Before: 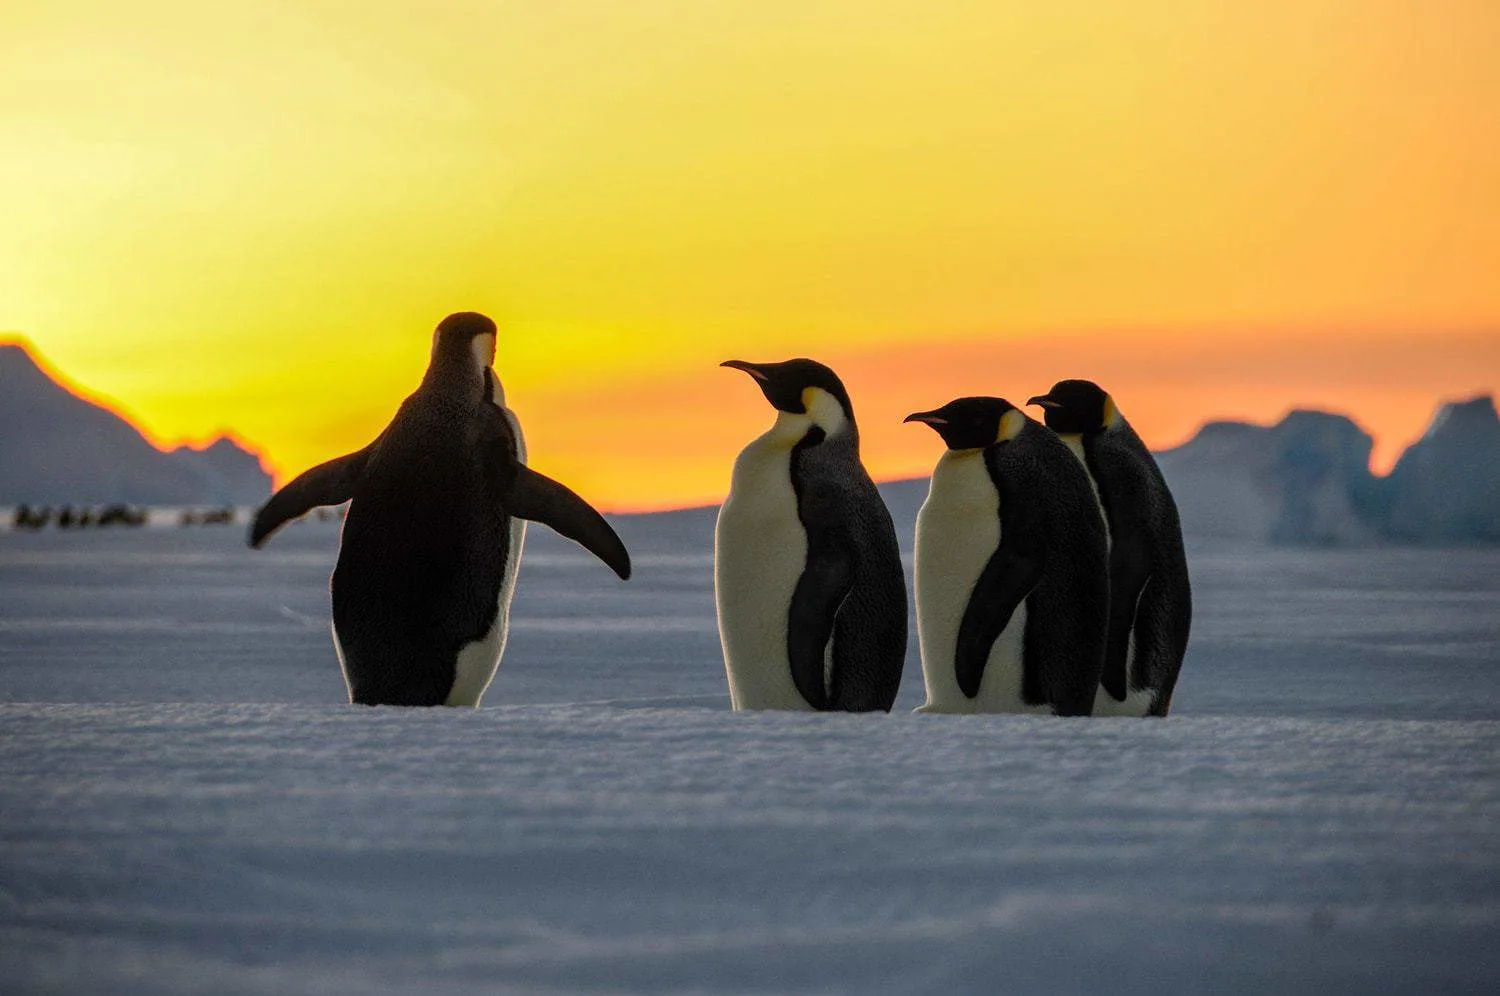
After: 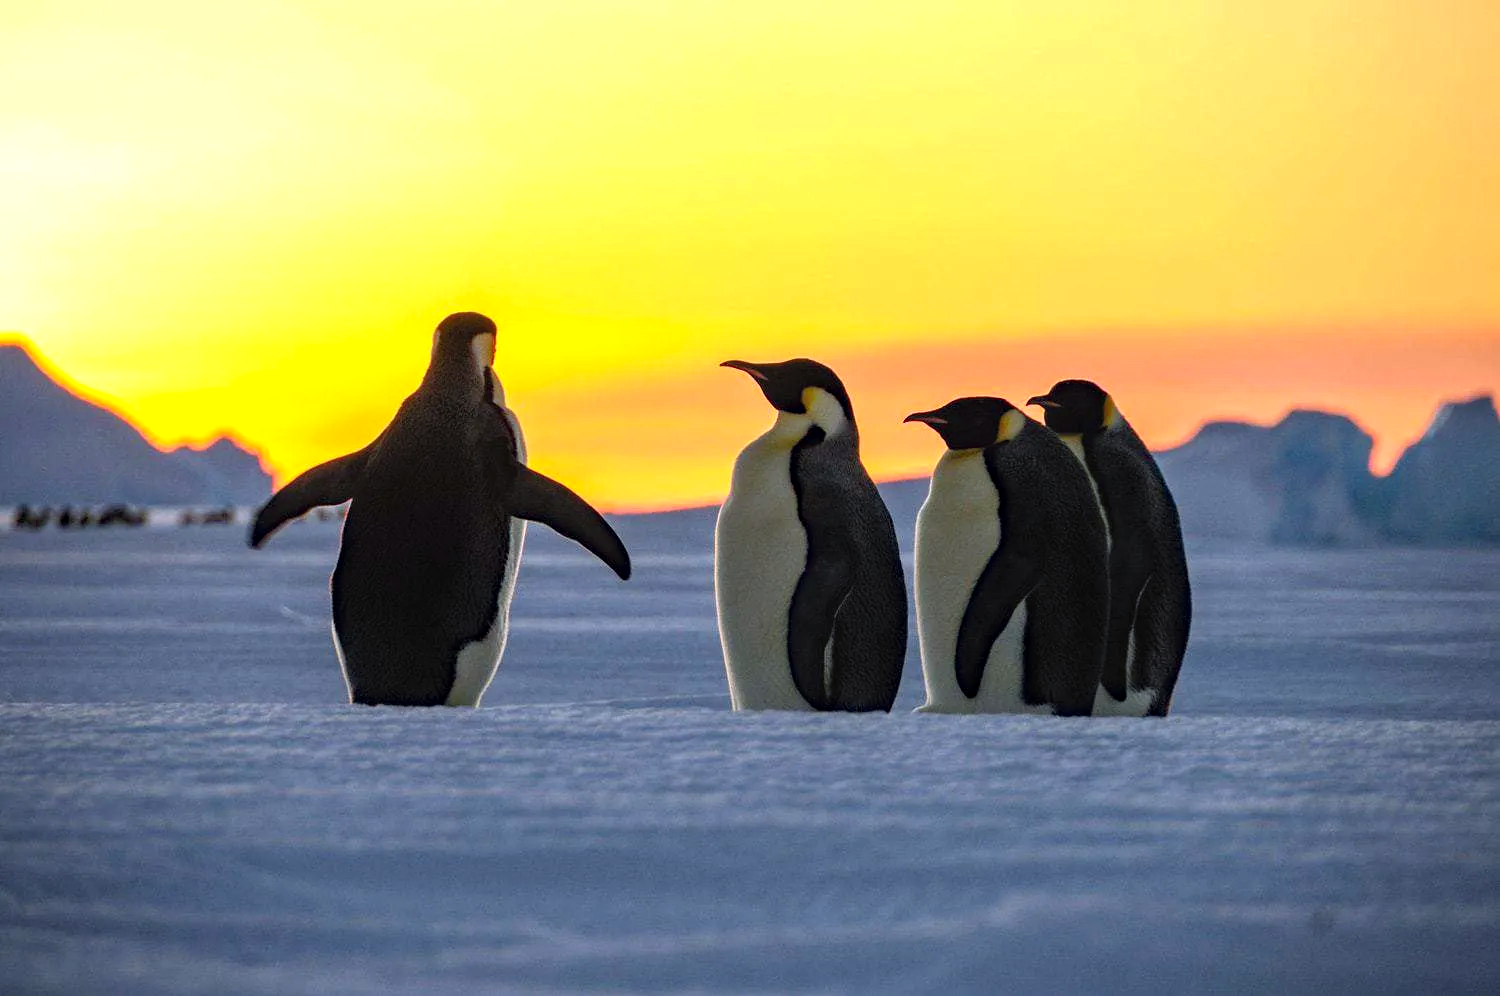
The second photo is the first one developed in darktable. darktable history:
haze removal: compatibility mode true, adaptive false
tone equalizer: on, module defaults
exposure: black level correction -0.002, exposure 0.54 EV, compensate highlight preservation false
white balance: red 0.954, blue 1.079
